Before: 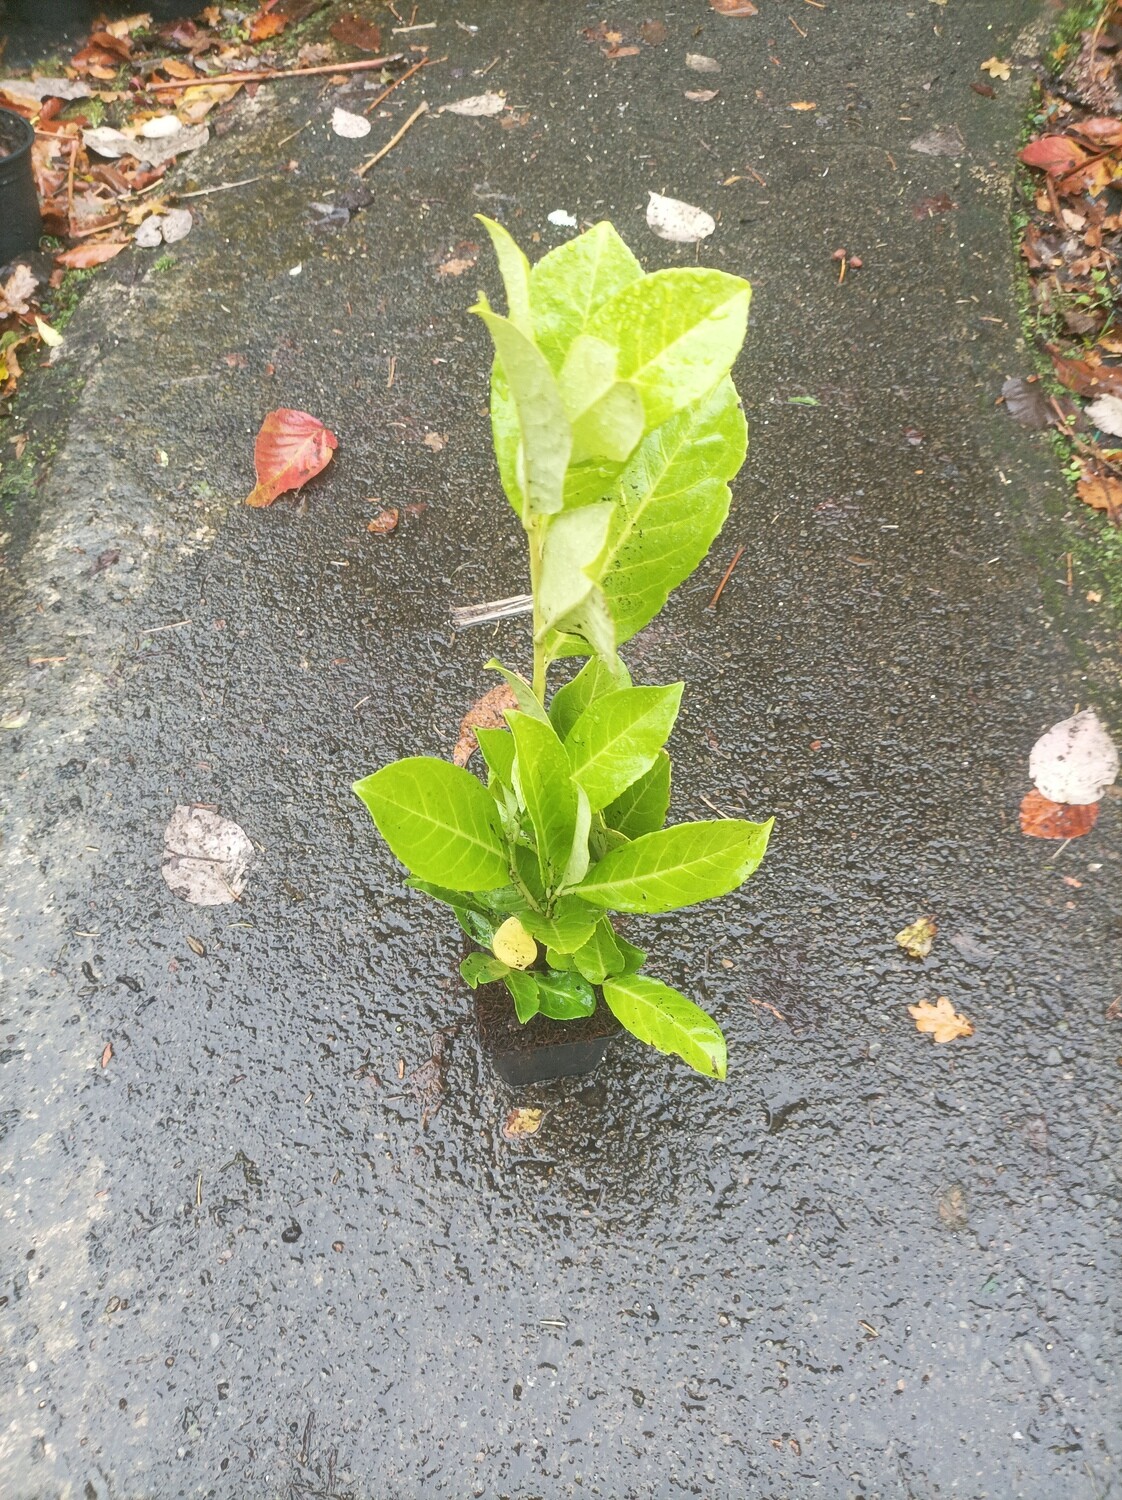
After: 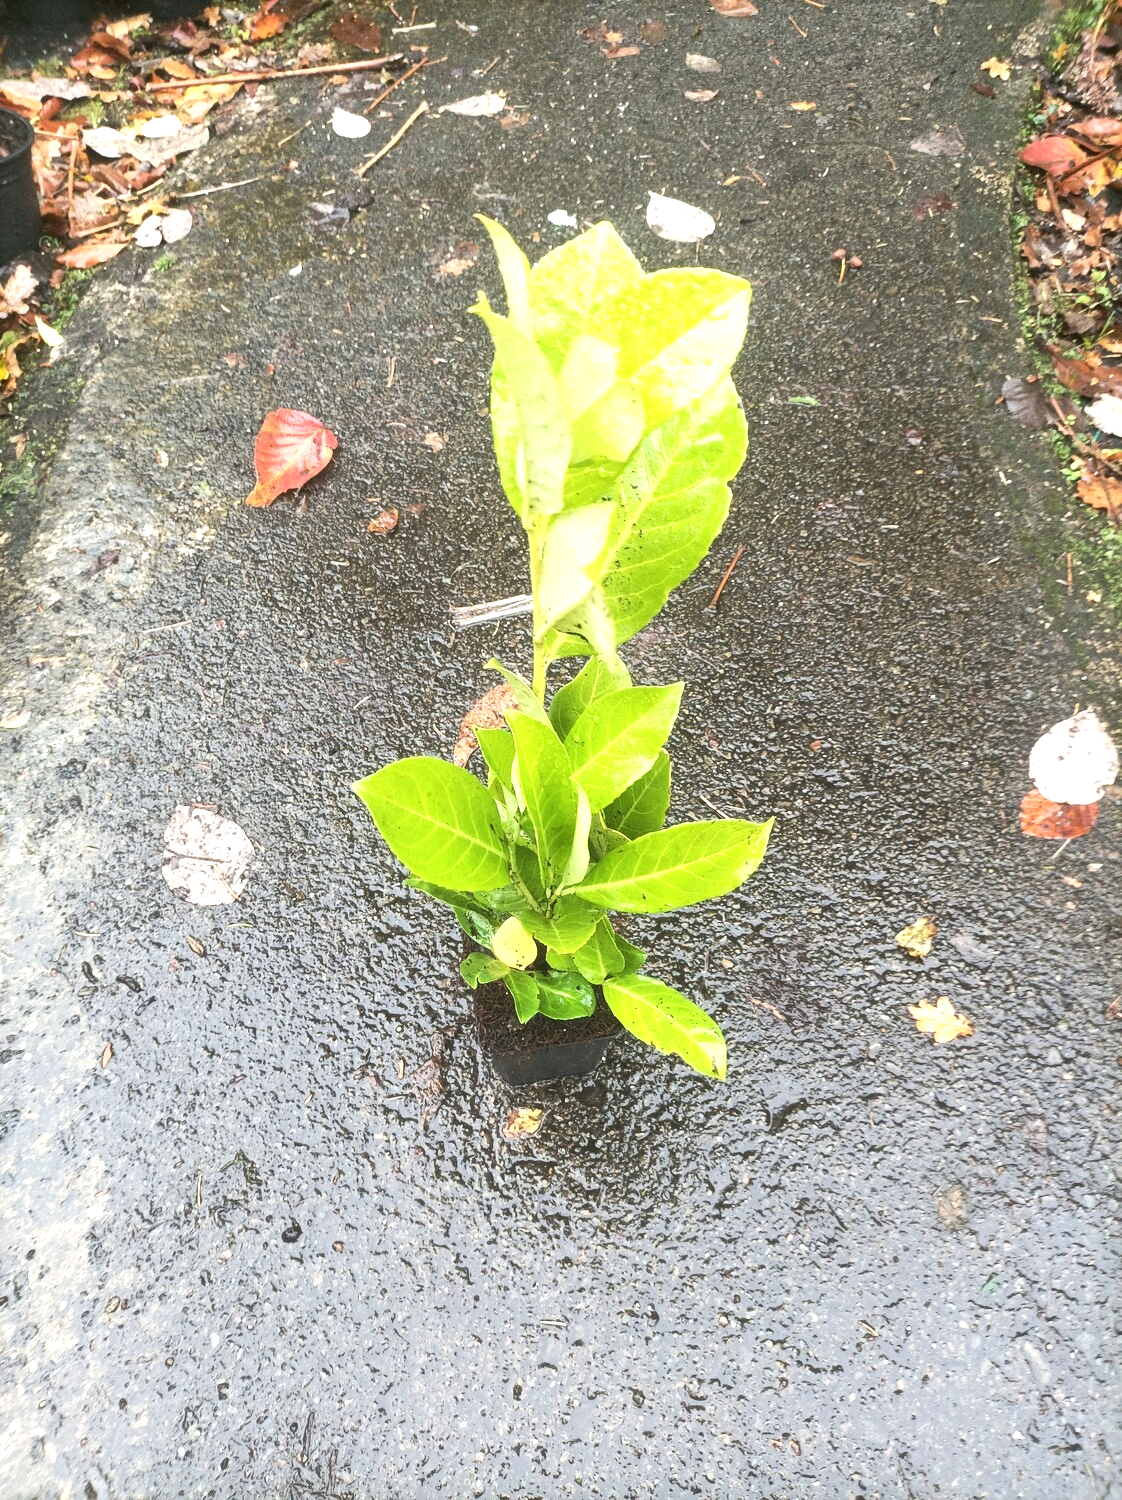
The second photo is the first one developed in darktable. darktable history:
tone equalizer: -8 EV -0.767 EV, -7 EV -0.709 EV, -6 EV -0.613 EV, -5 EV -0.375 EV, -3 EV 0.401 EV, -2 EV 0.6 EV, -1 EV 0.688 EV, +0 EV 0.733 EV, edges refinement/feathering 500, mask exposure compensation -1.57 EV, preserve details no
